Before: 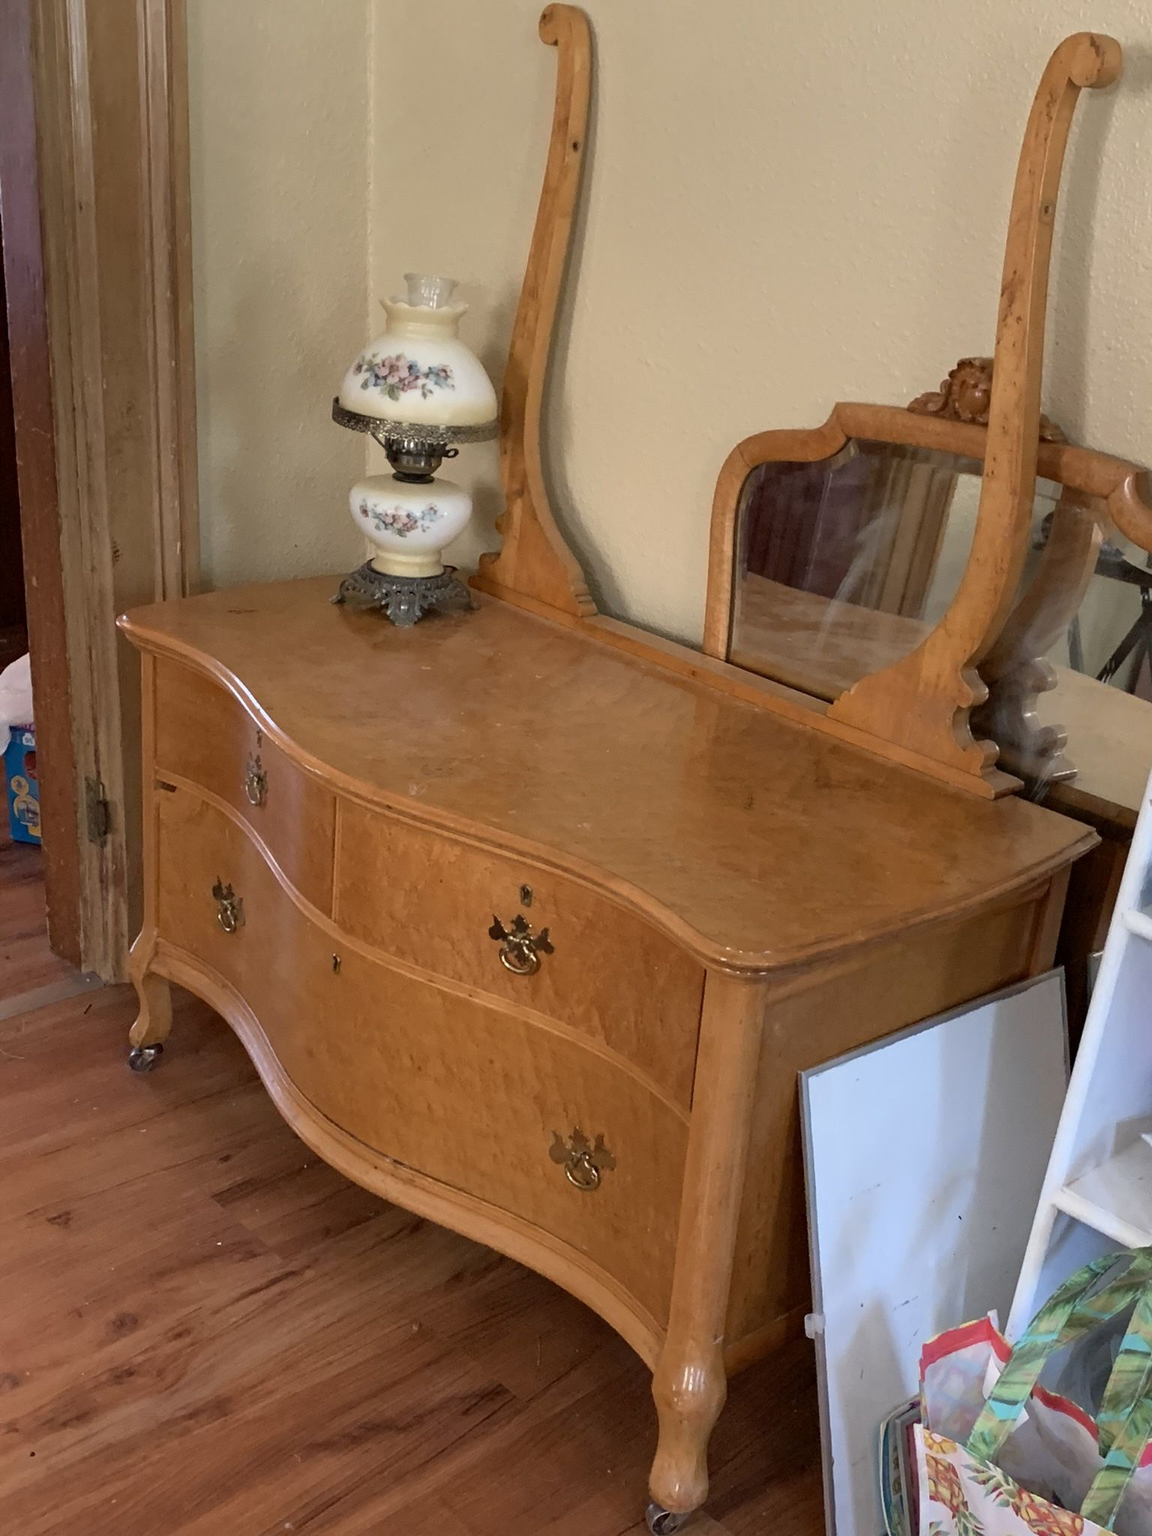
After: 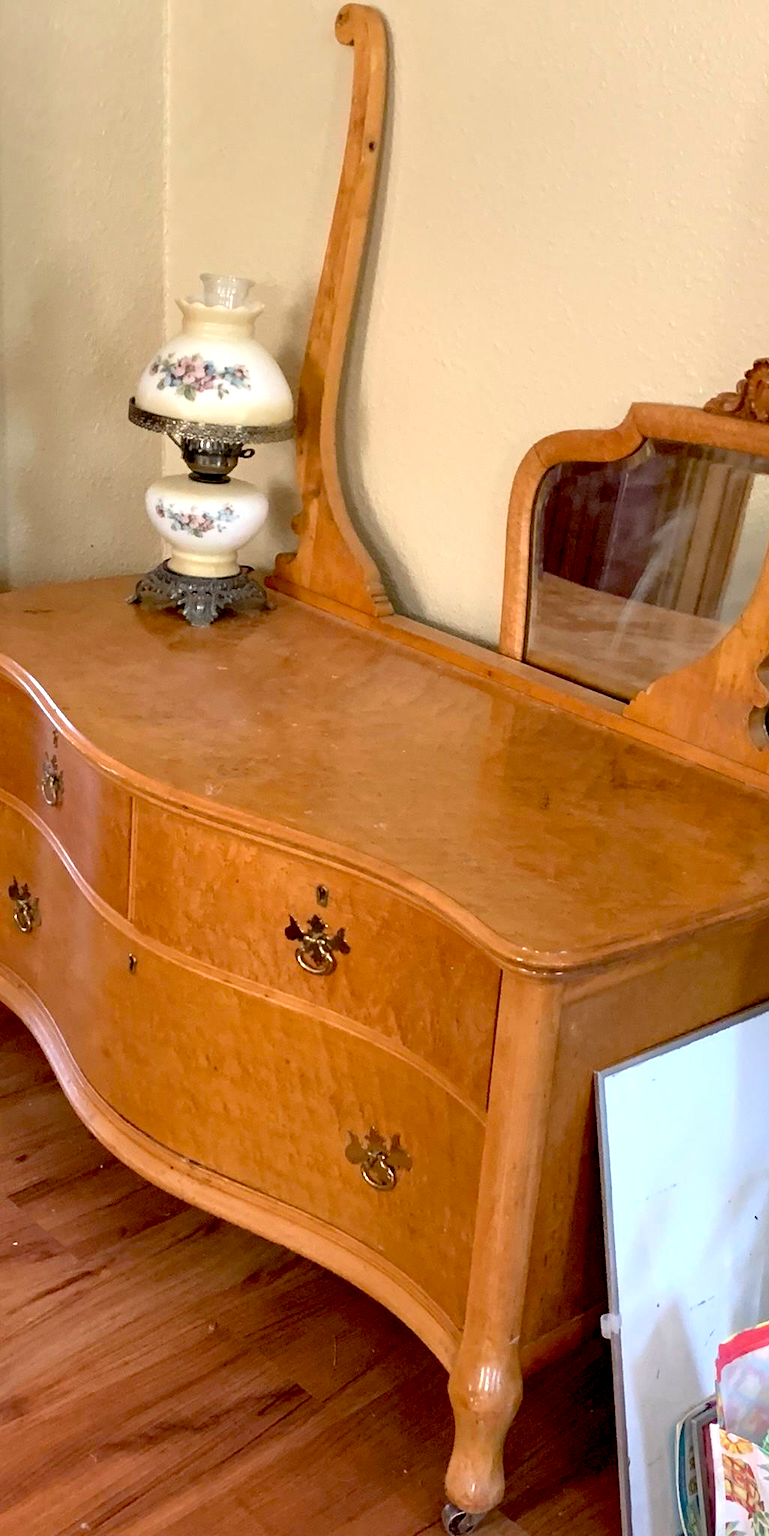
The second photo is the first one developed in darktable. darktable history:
exposure: black level correction 0.012, exposure 0.7 EV, compensate exposure bias true, compensate highlight preservation false
crop and rotate: left 17.732%, right 15.423%
